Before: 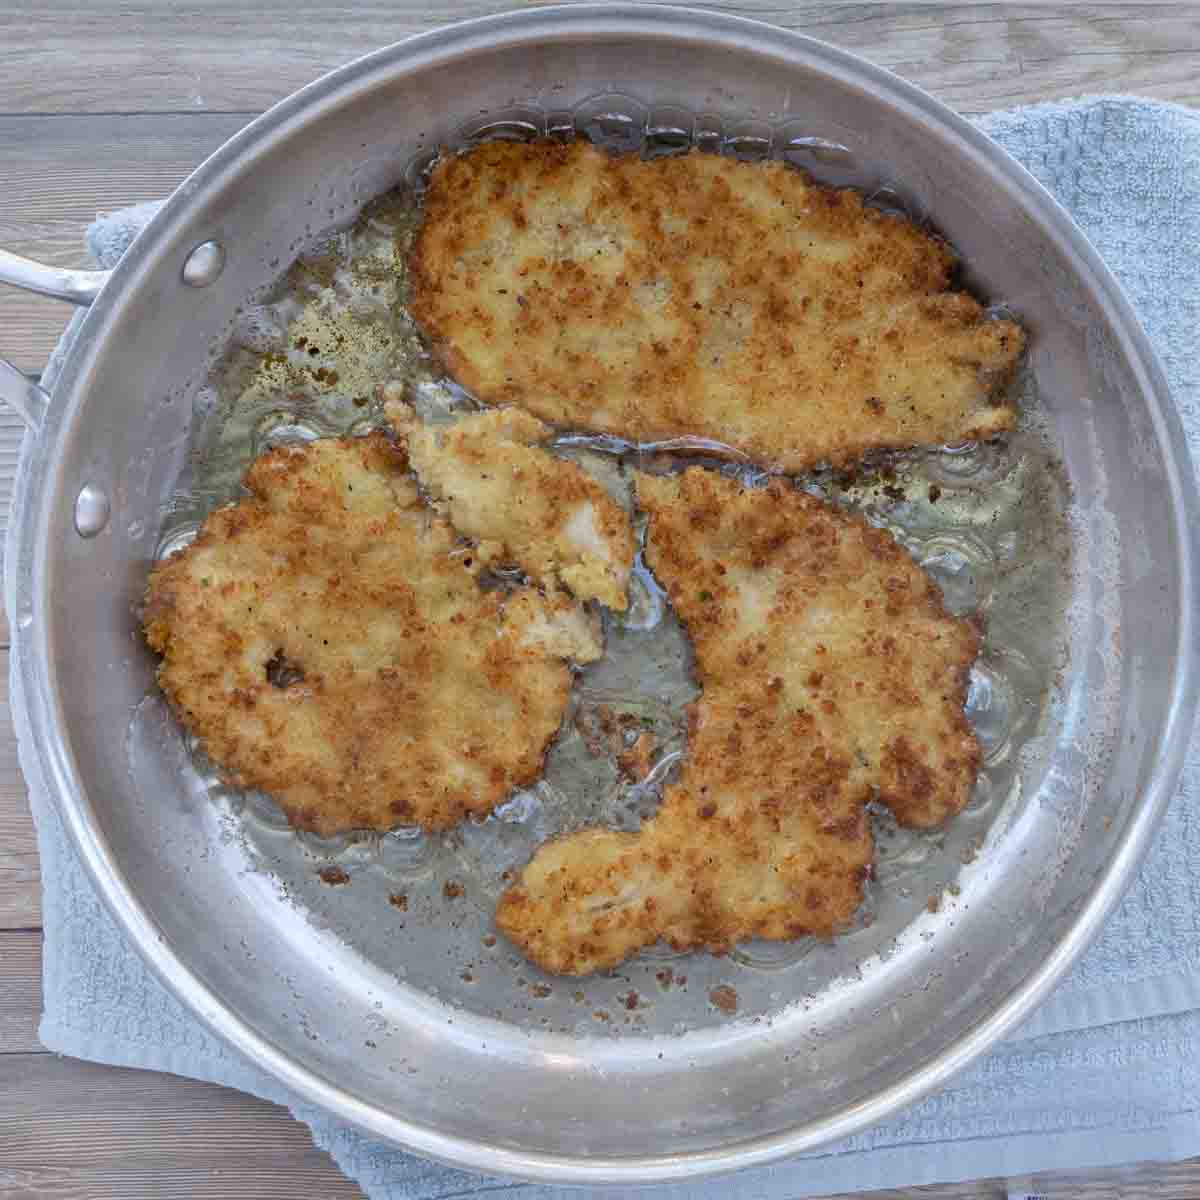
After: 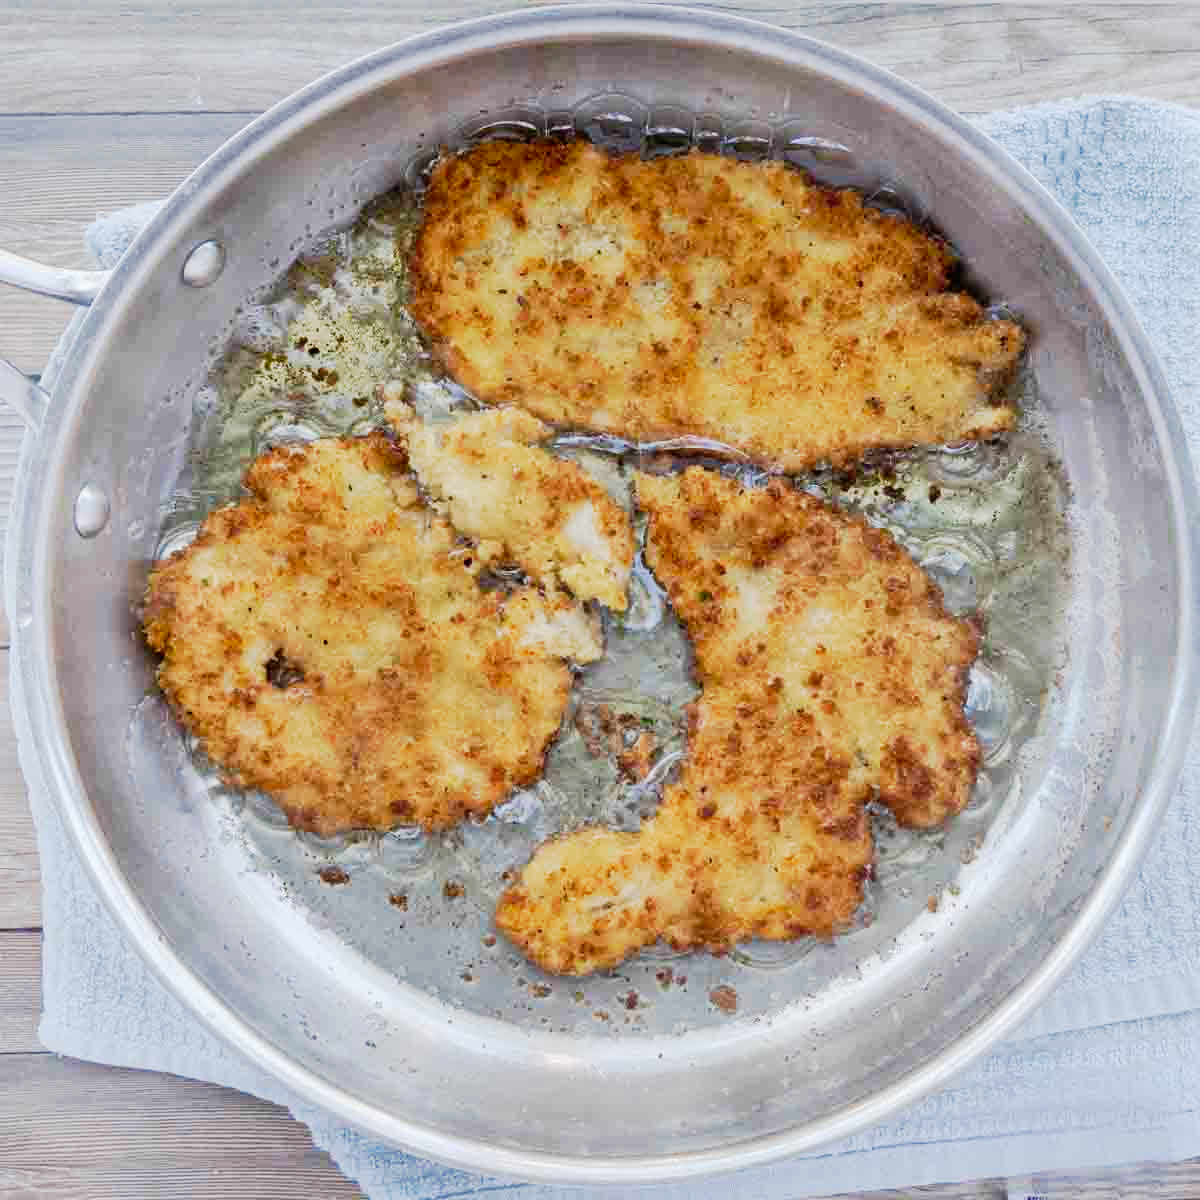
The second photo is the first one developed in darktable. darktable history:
tone curve: curves: ch0 [(0, 0) (0.037, 0.011) (0.135, 0.093) (0.266, 0.281) (0.461, 0.555) (0.581, 0.716) (0.675, 0.793) (0.767, 0.849) (0.91, 0.924) (1, 0.979)]; ch1 [(0, 0) (0.292, 0.278) (0.431, 0.418) (0.493, 0.479) (0.506, 0.5) (0.532, 0.537) (0.562, 0.581) (0.641, 0.663) (0.754, 0.76) (1, 1)]; ch2 [(0, 0) (0.294, 0.3) (0.361, 0.372) (0.429, 0.445) (0.478, 0.486) (0.502, 0.498) (0.518, 0.522) (0.531, 0.549) (0.561, 0.59) (0.64, 0.655) (0.693, 0.706) (0.845, 0.833) (1, 0.951)], preserve colors none
